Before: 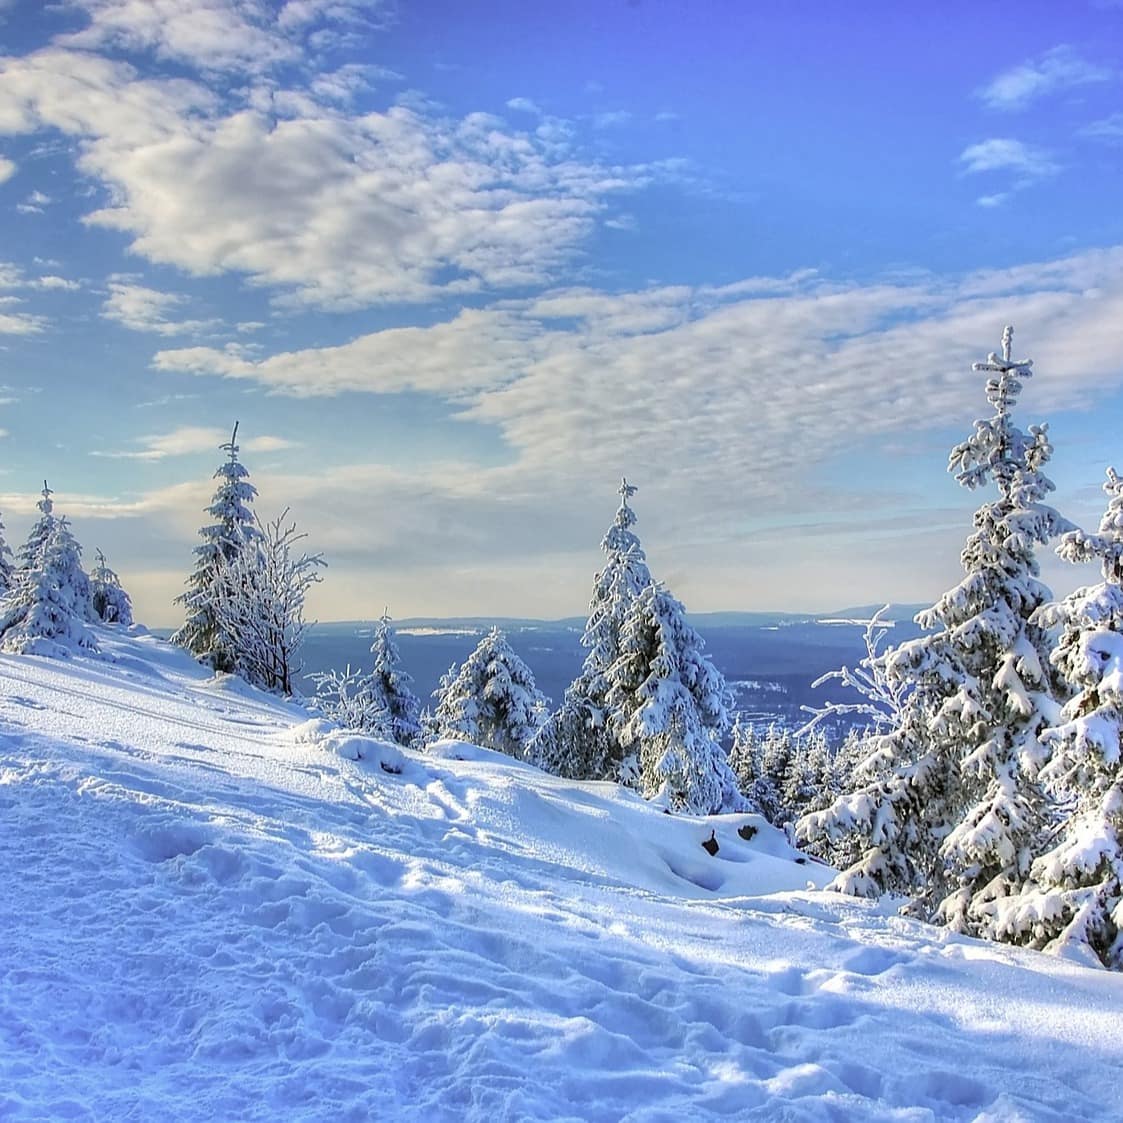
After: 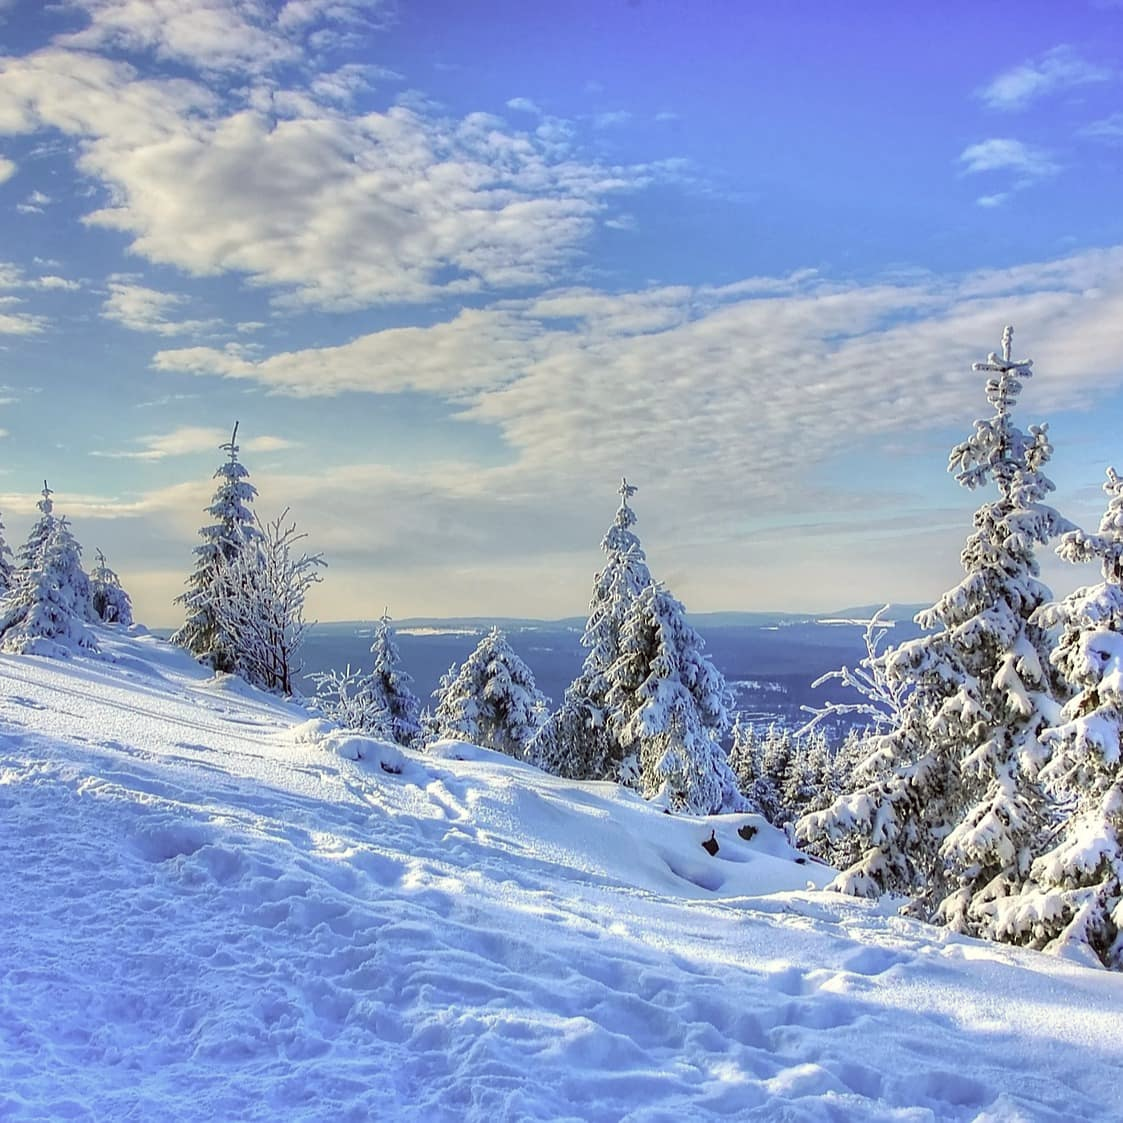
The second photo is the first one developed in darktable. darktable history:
color correction: highlights a* -1.15, highlights b* 4.65, shadows a* 3.65
